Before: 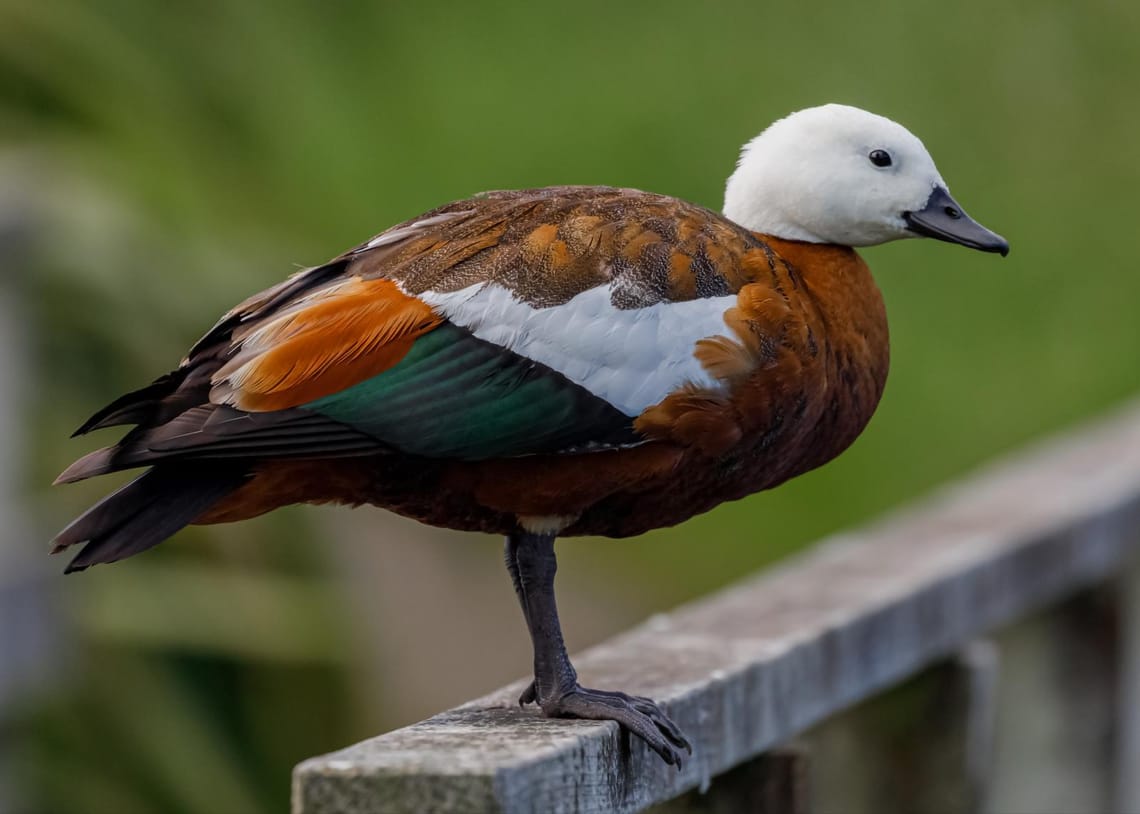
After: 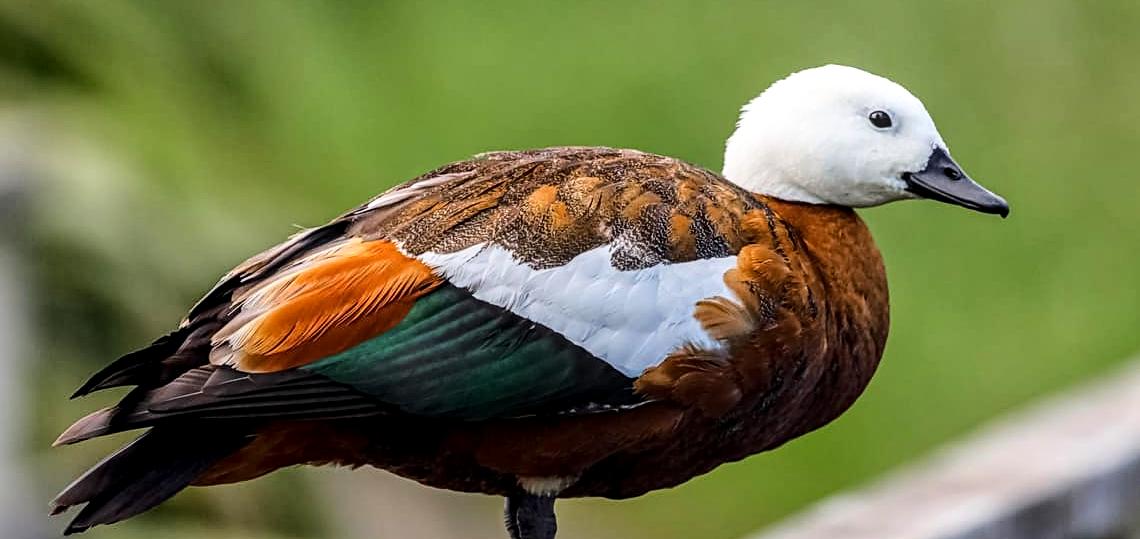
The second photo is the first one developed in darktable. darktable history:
local contrast: detail 130%
crop and rotate: top 4.853%, bottom 28.827%
base curve: curves: ch0 [(0, 0) (0.028, 0.03) (0.121, 0.232) (0.46, 0.748) (0.859, 0.968) (1, 1)]
sharpen: on, module defaults
